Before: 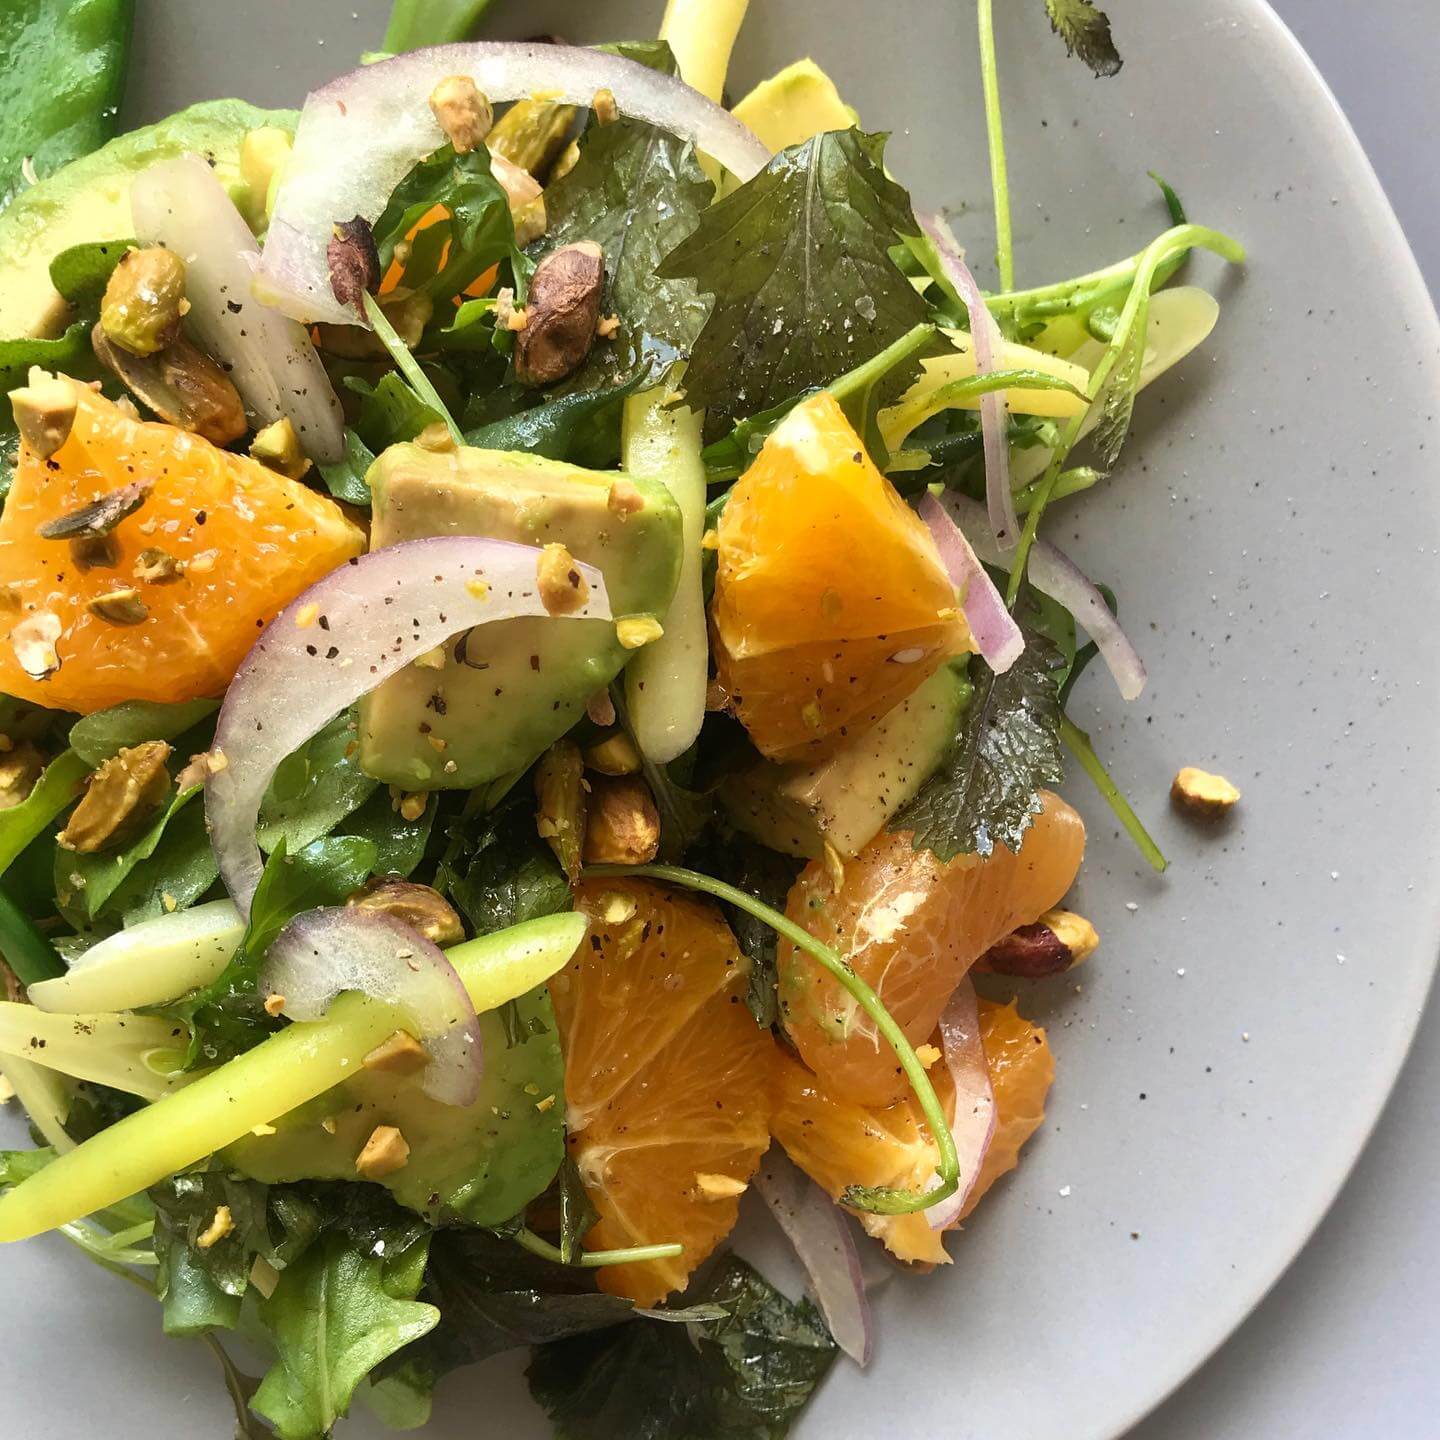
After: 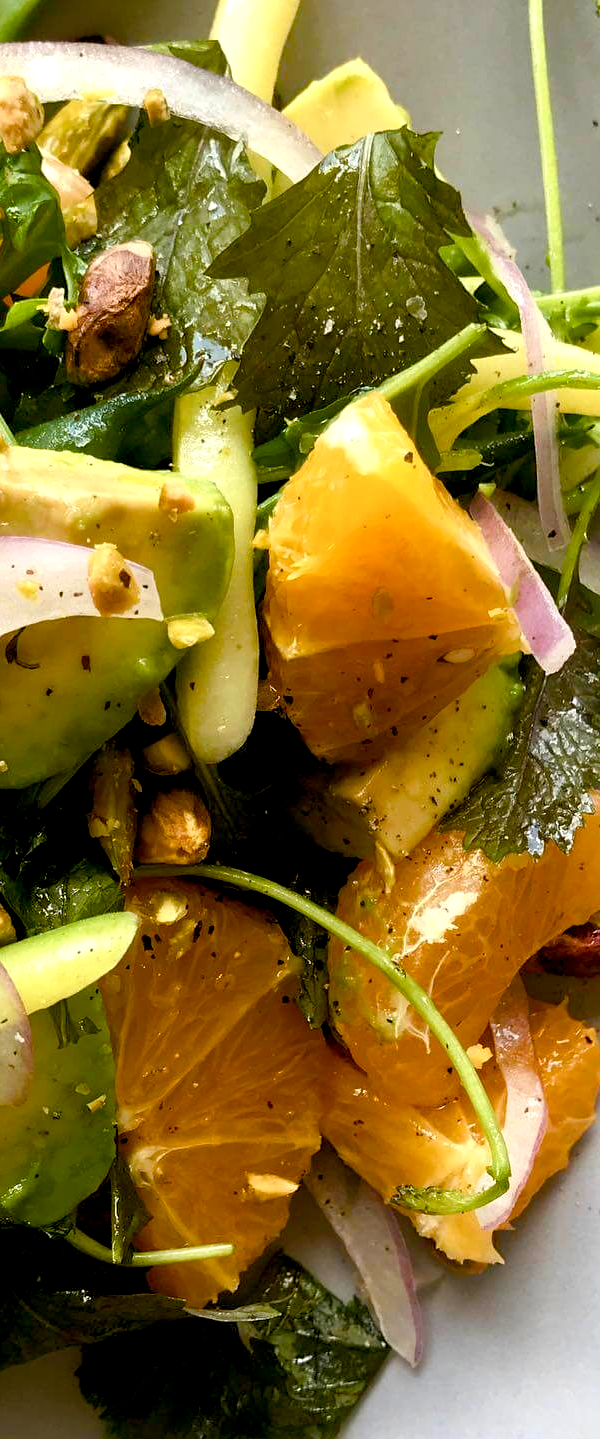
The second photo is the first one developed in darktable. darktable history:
color balance rgb: shadows lift › luminance -9.41%, highlights gain › luminance 17.6%, global offset › luminance -1.45%, perceptual saturation grading › highlights -17.77%, perceptual saturation grading › mid-tones 33.1%, perceptual saturation grading › shadows 50.52%, global vibrance 24.22%
crop: left 31.229%, right 27.105%
